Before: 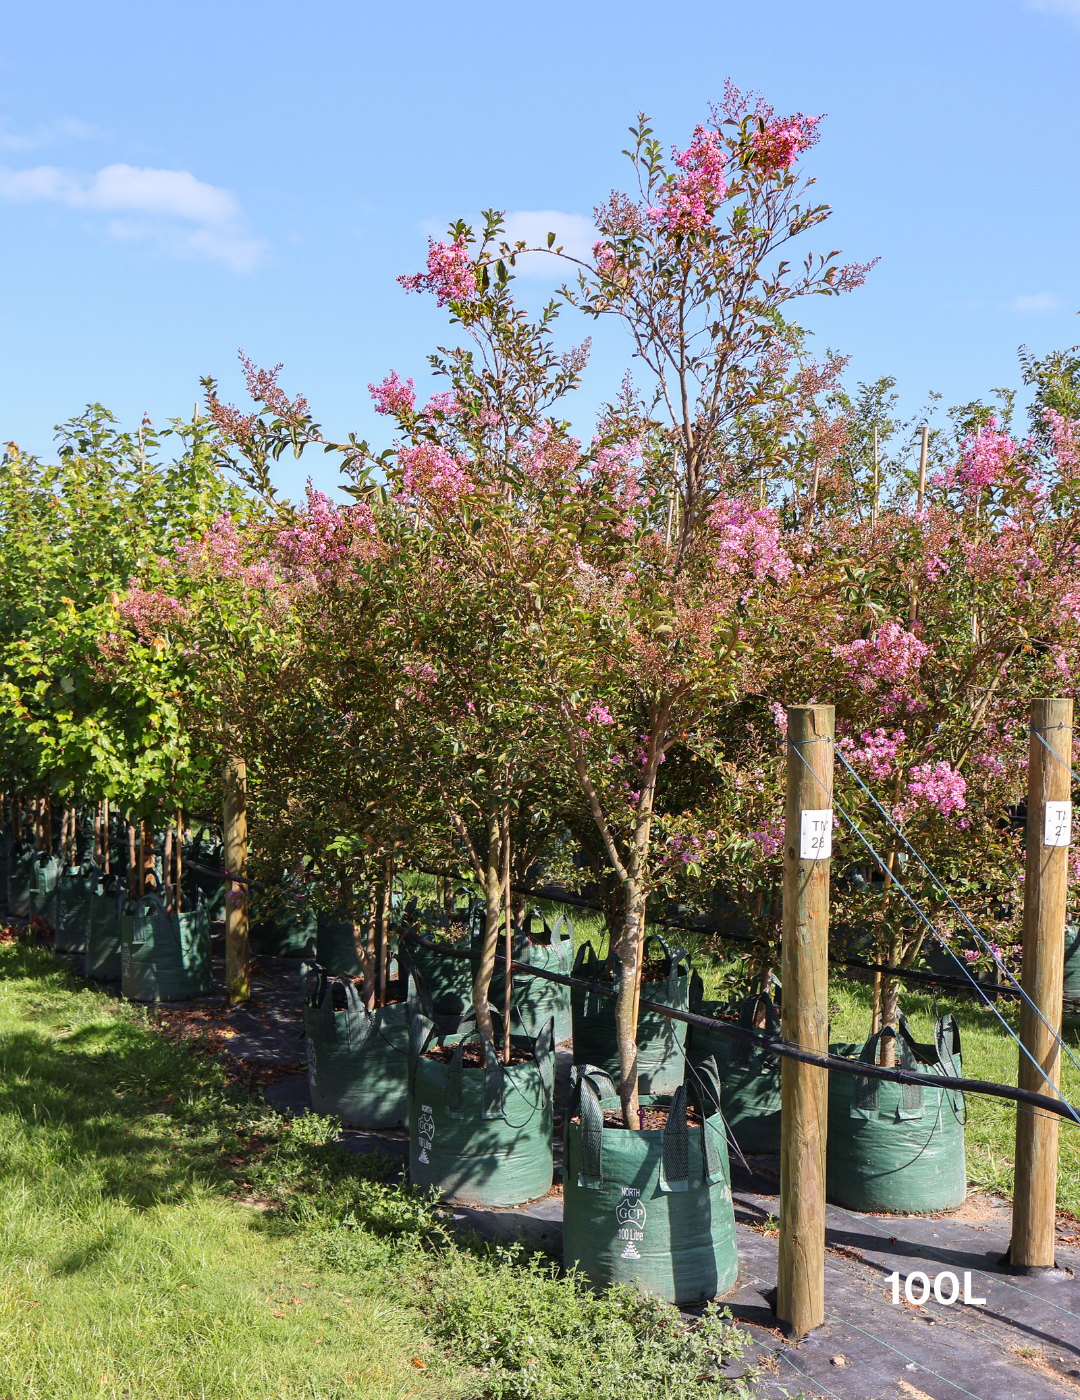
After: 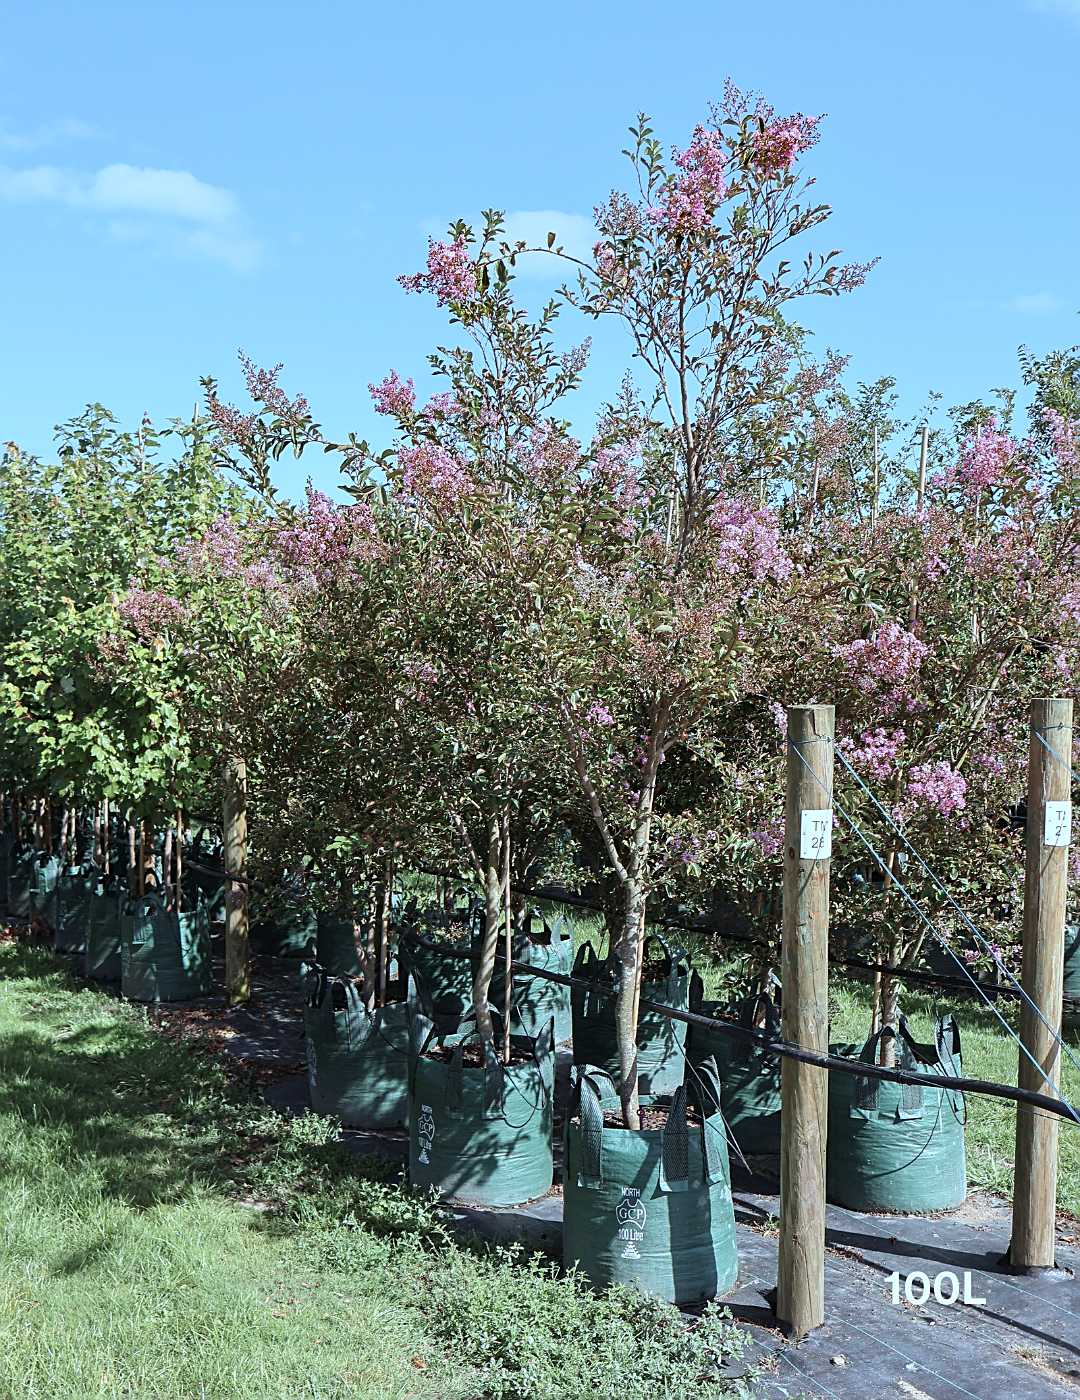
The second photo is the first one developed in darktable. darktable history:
color correction: highlights a* -12.64, highlights b* -18.1, saturation 0.7
color calibration: x 0.355, y 0.367, temperature 4700.38 K
sharpen: on, module defaults
